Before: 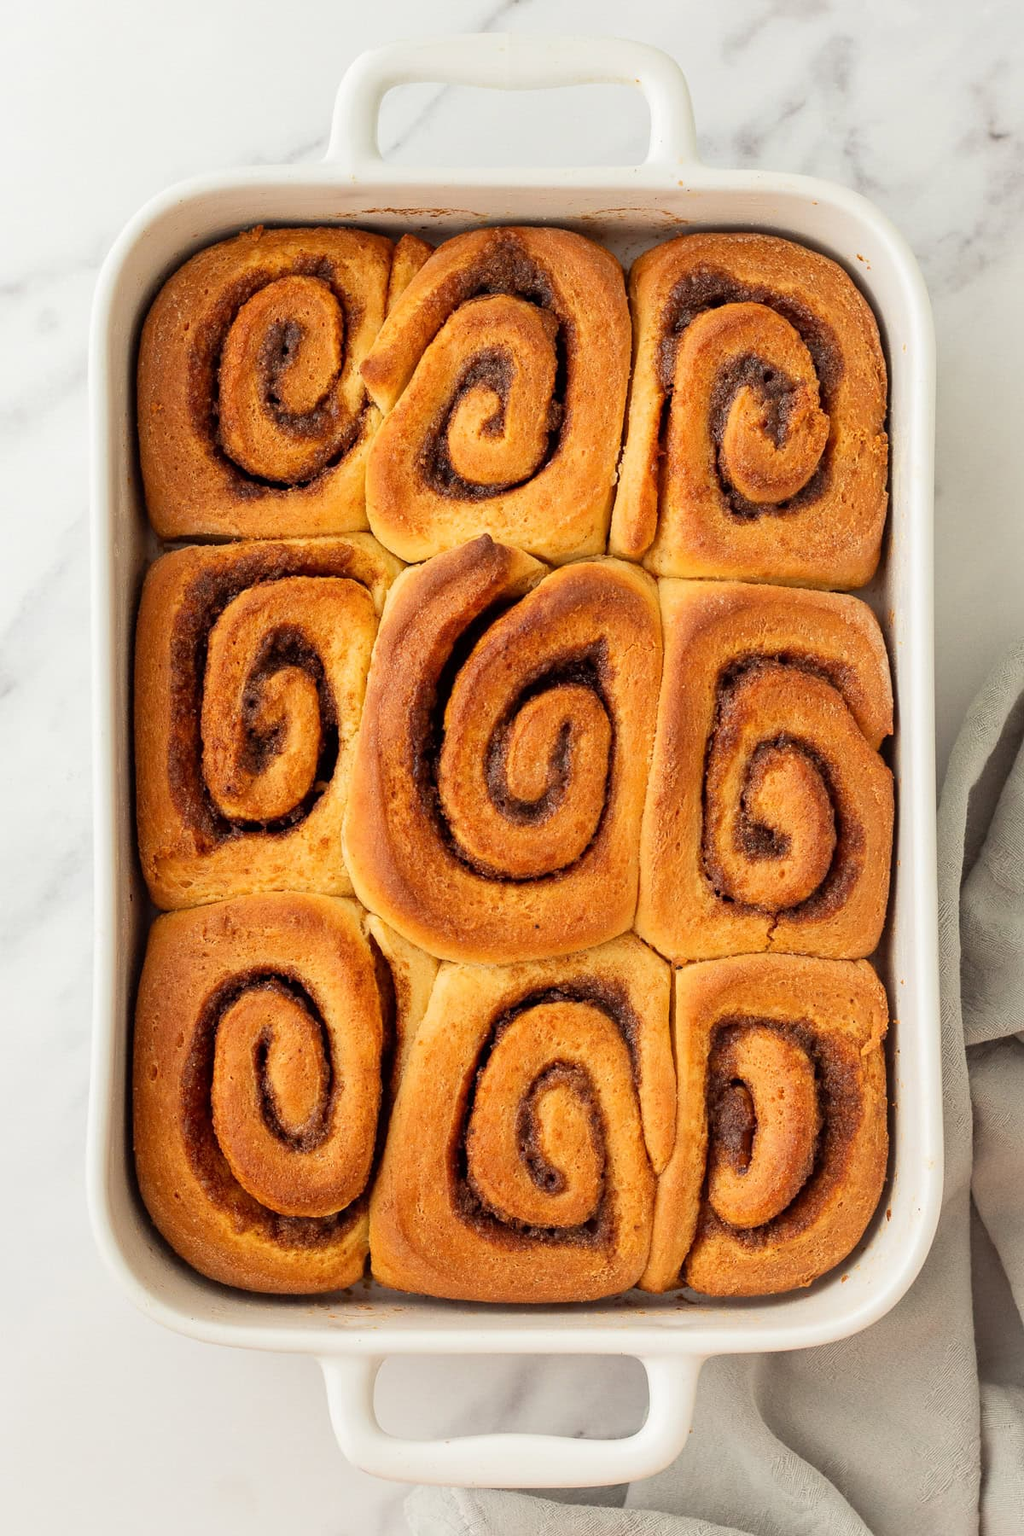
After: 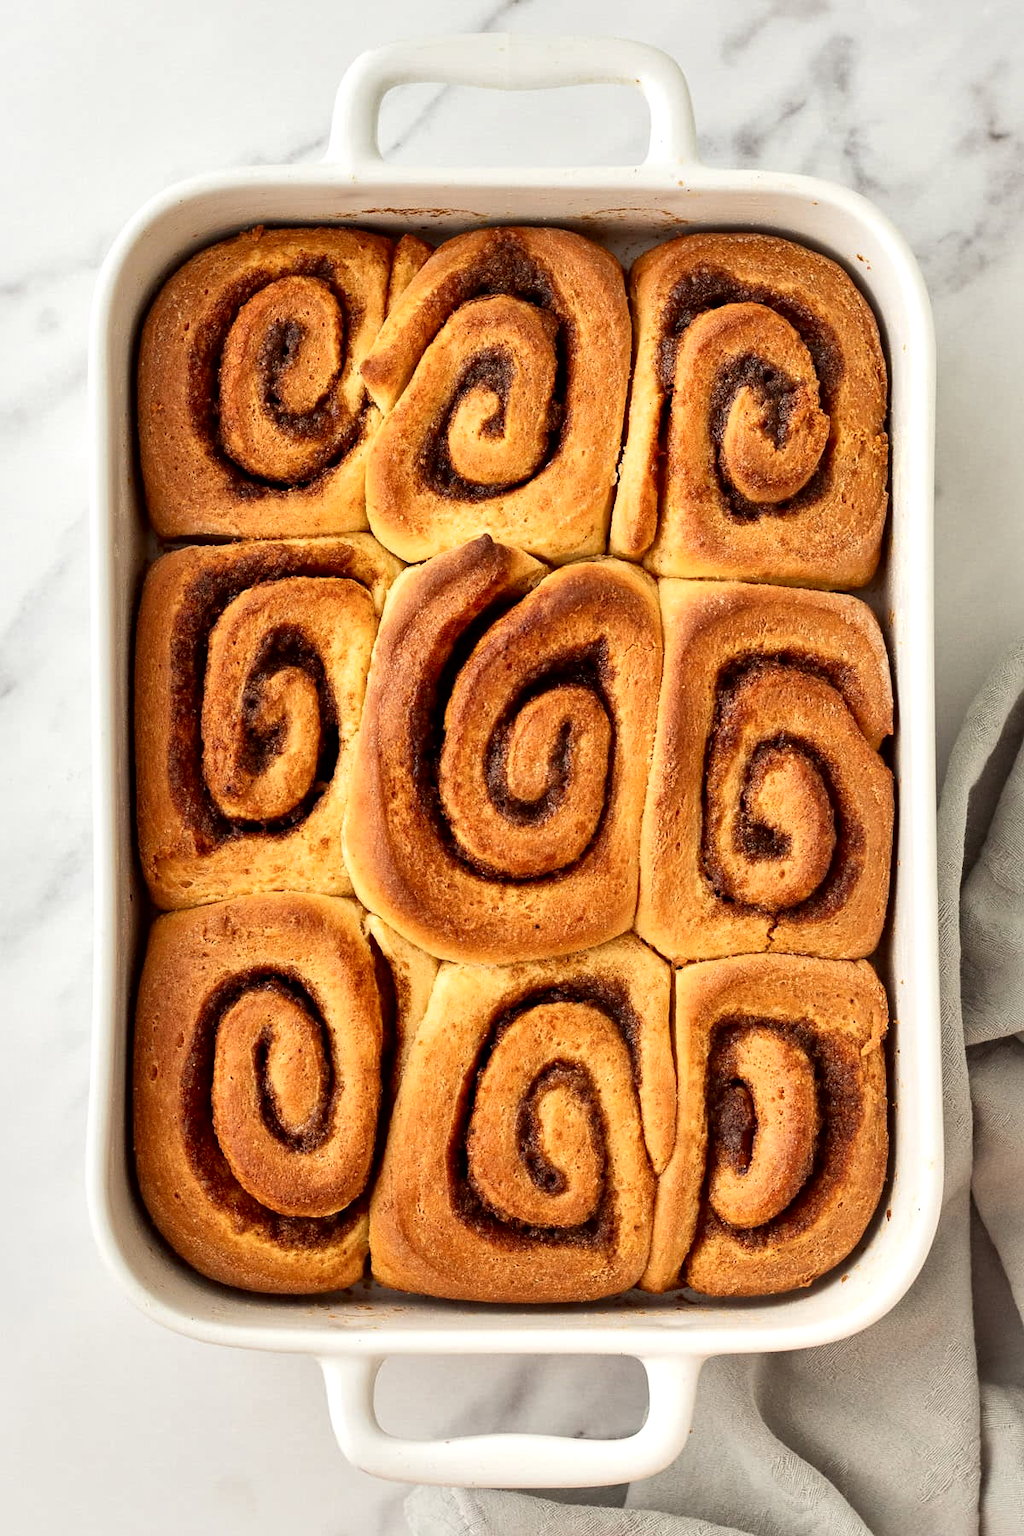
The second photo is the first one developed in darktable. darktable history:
color balance: output saturation 98.5%
local contrast: mode bilateral grid, contrast 70, coarseness 75, detail 180%, midtone range 0.2
